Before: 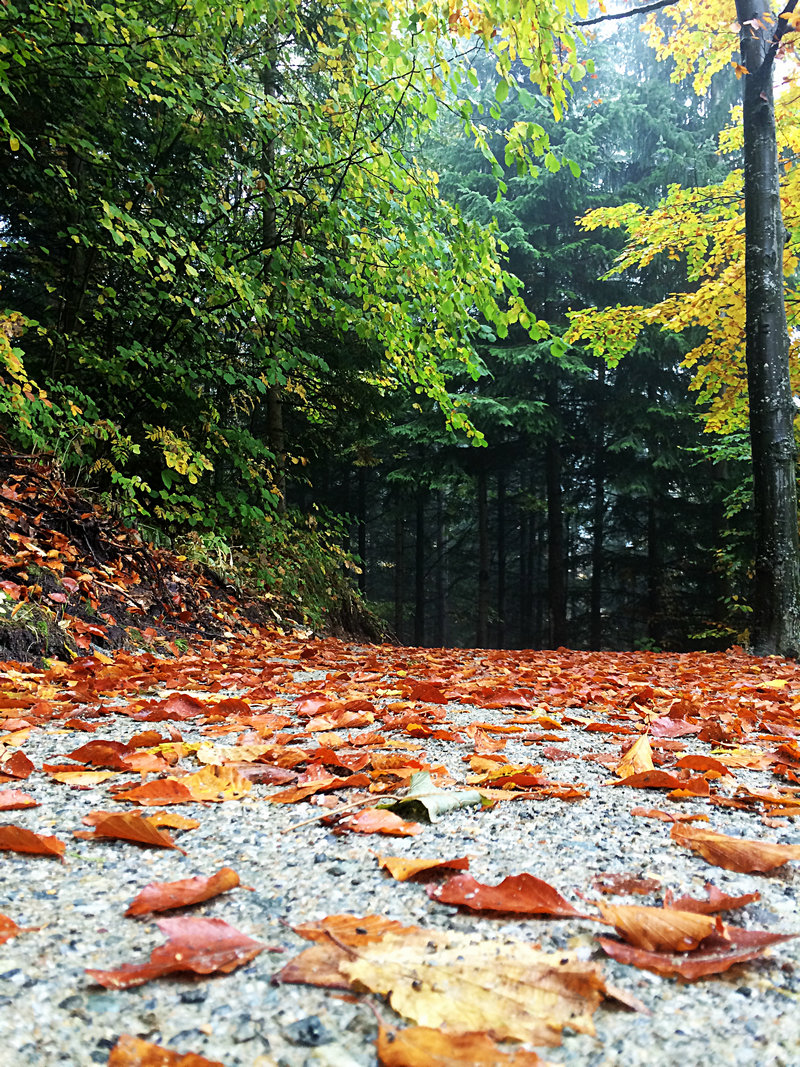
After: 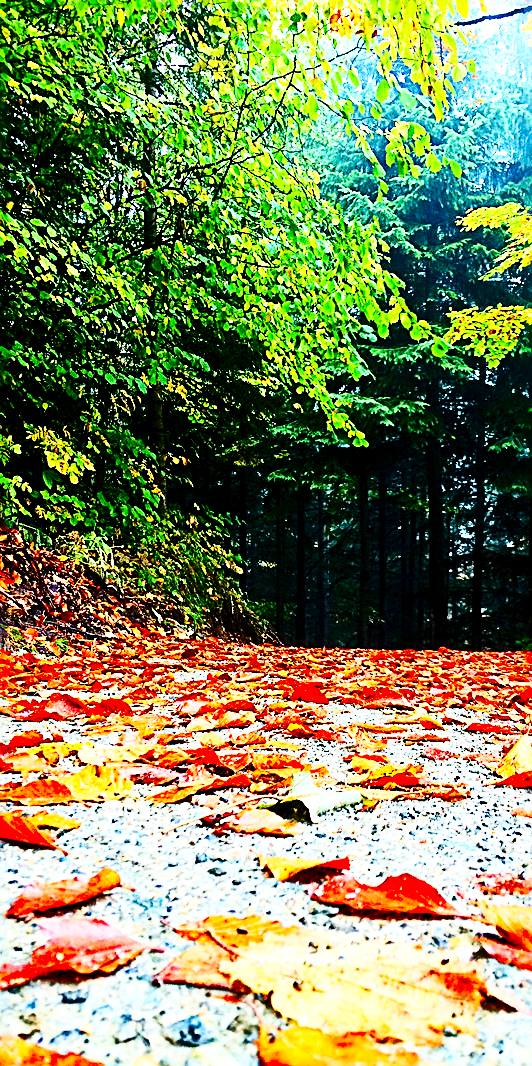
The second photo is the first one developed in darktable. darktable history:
base curve: curves: ch0 [(0, 0) (0.036, 0.025) (0.121, 0.166) (0.206, 0.329) (0.605, 0.79) (1, 1)], preserve colors none
sharpen: radius 2.811, amount 0.724
crop and rotate: left 15.004%, right 18.431%
exposure: black level correction 0.005, exposure 0.274 EV, compensate highlight preservation false
contrast brightness saturation: contrast 0.27, brightness 0.02, saturation 0.85
